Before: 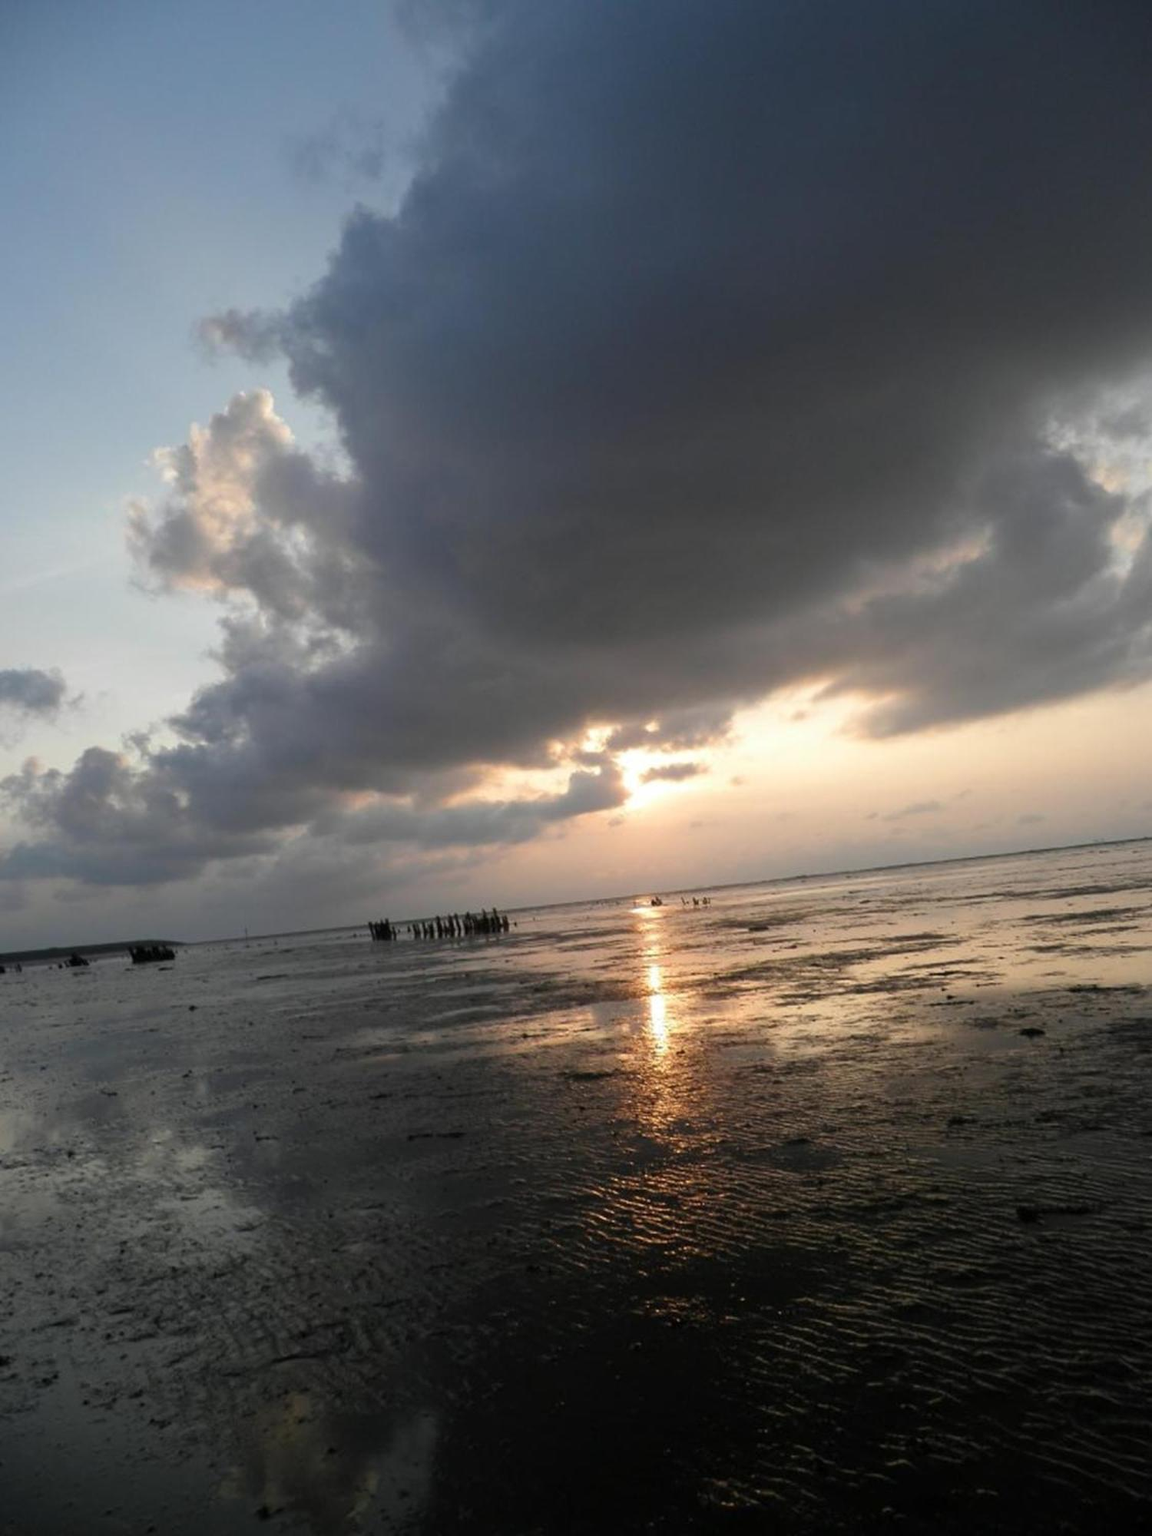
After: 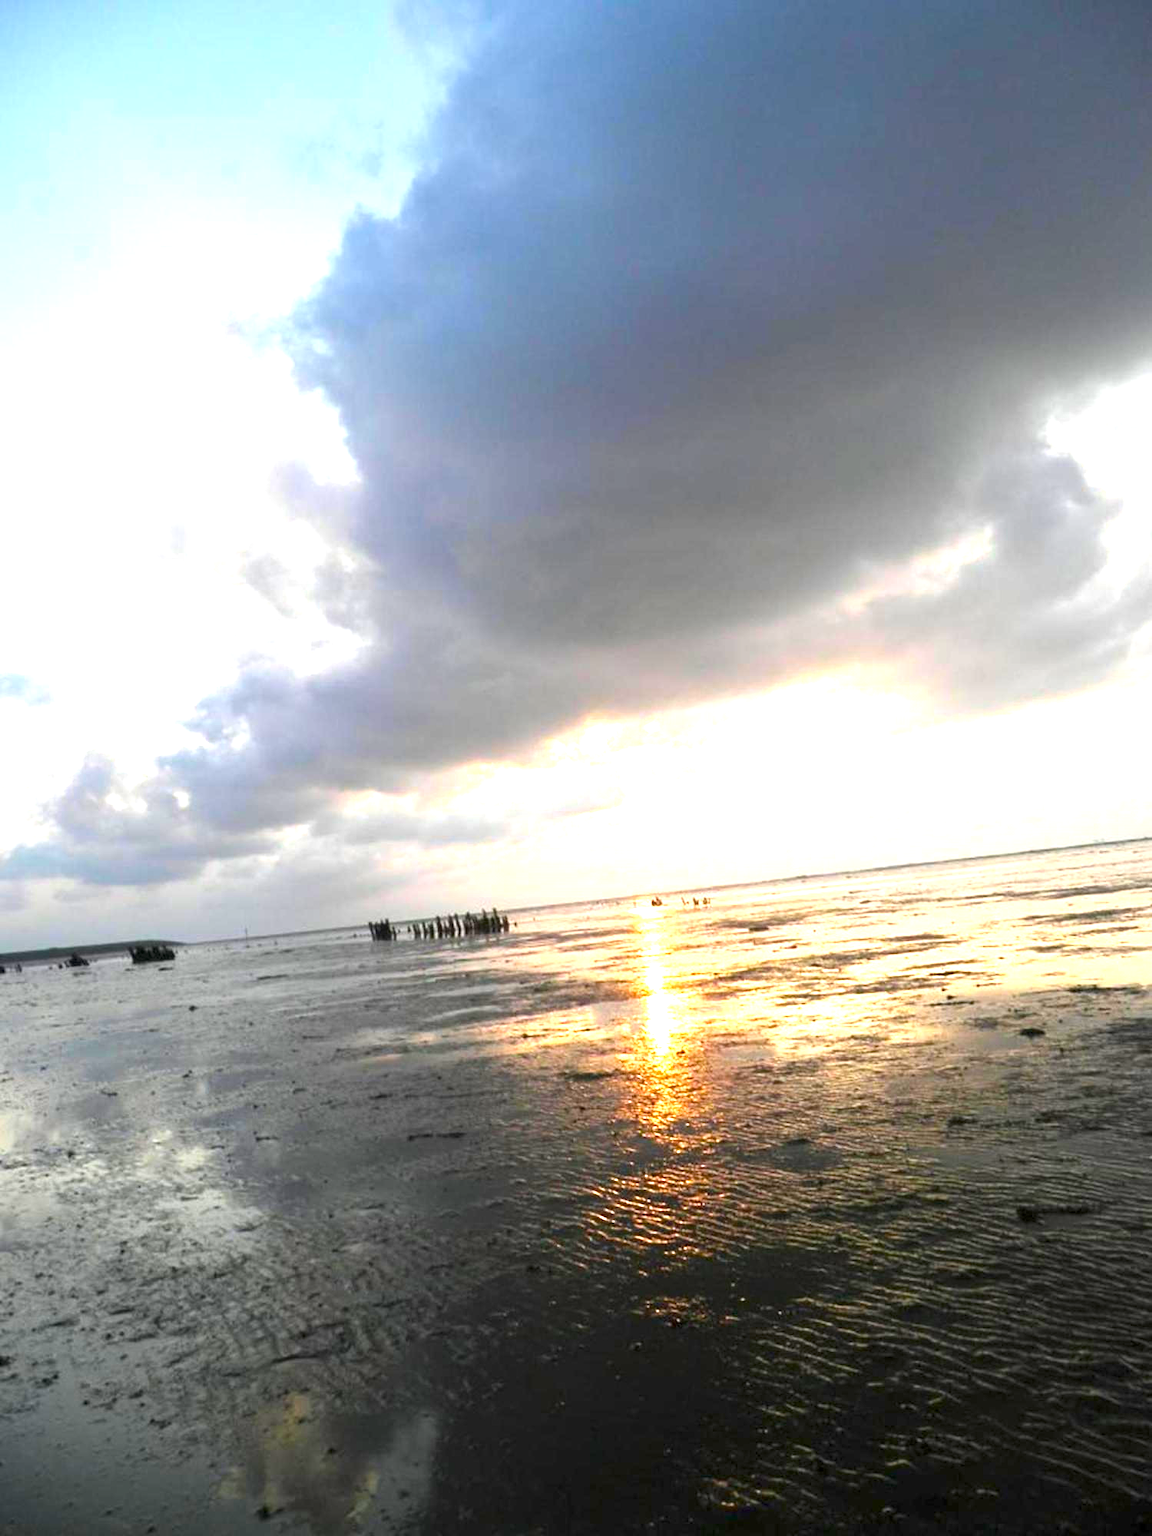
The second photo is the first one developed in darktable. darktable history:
tone equalizer: on, module defaults
color balance rgb: shadows lift › hue 87.19°, linear chroma grading › global chroma 3.614%, perceptual saturation grading › global saturation 25.291%
exposure: exposure 2.015 EV, compensate highlight preservation false
